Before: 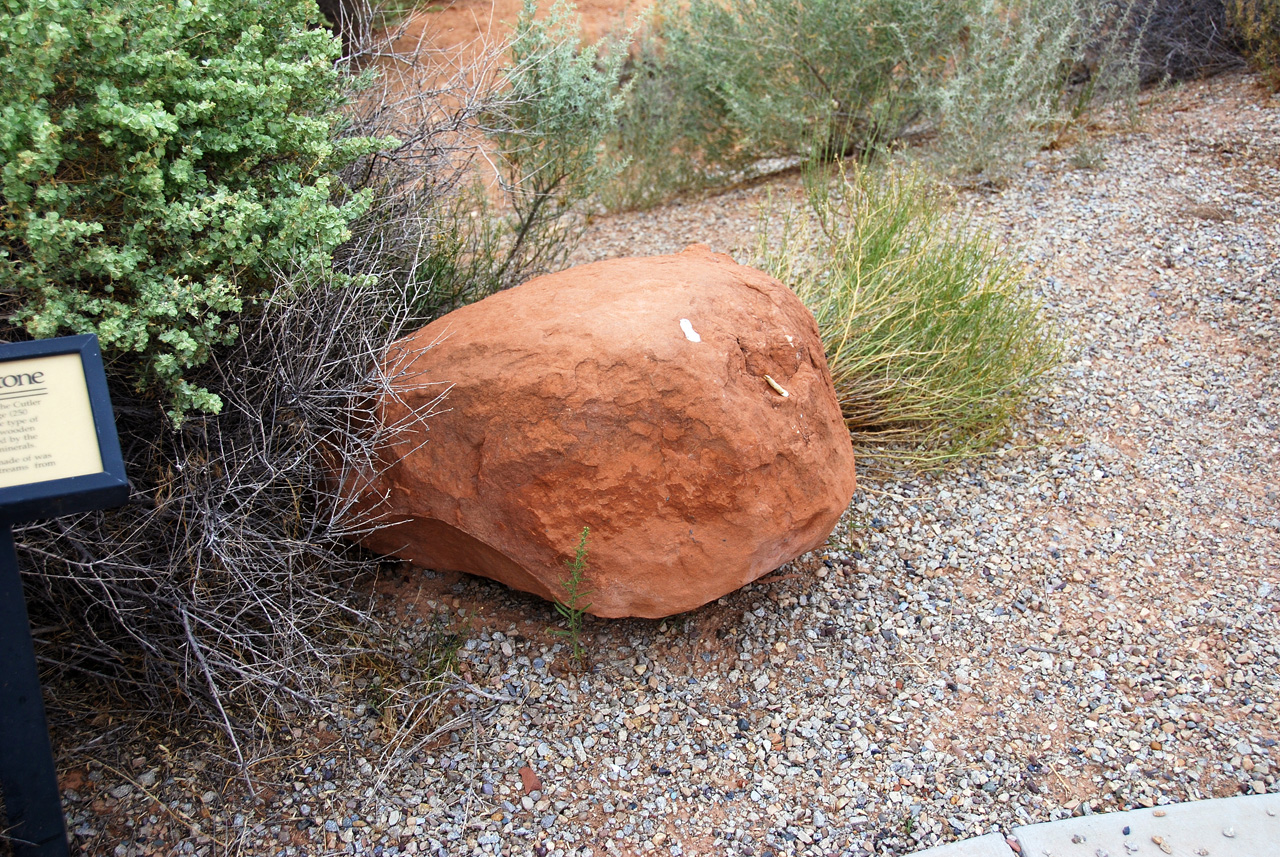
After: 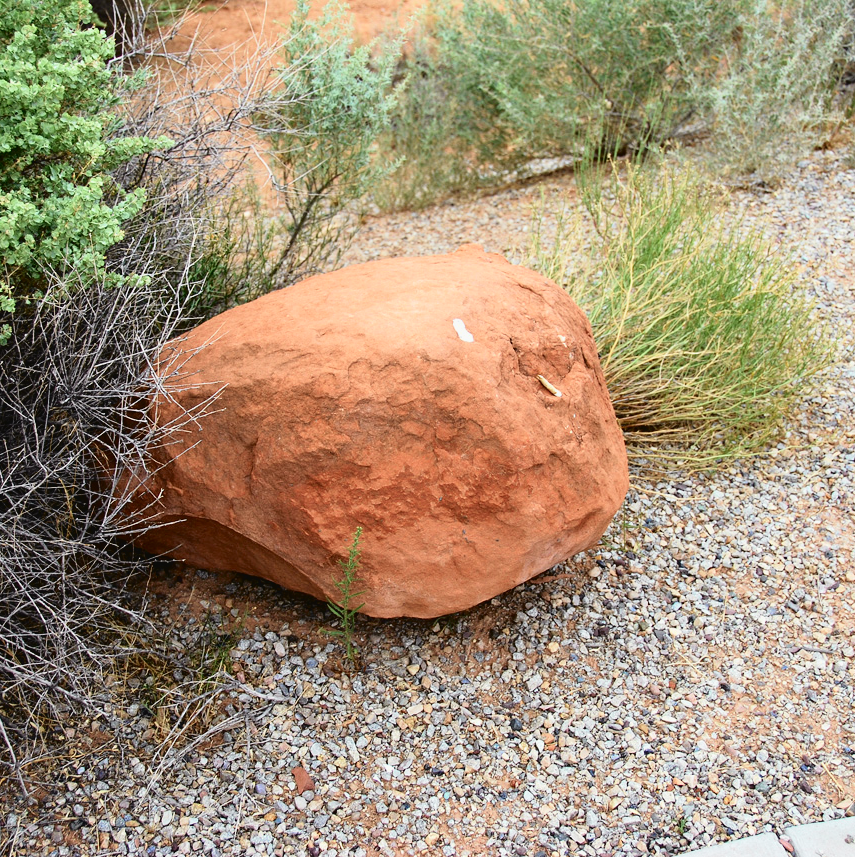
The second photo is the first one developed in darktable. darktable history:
crop and rotate: left 17.739%, right 15.421%
tone curve: curves: ch0 [(0.003, 0.029) (0.037, 0.036) (0.149, 0.117) (0.297, 0.318) (0.422, 0.474) (0.531, 0.6) (0.743, 0.809) (0.877, 0.901) (1, 0.98)]; ch1 [(0, 0) (0.305, 0.325) (0.453, 0.437) (0.482, 0.479) (0.501, 0.5) (0.506, 0.503) (0.567, 0.572) (0.605, 0.608) (0.668, 0.69) (1, 1)]; ch2 [(0, 0) (0.313, 0.306) (0.4, 0.399) (0.45, 0.48) (0.499, 0.502) (0.512, 0.523) (0.57, 0.595) (0.653, 0.662) (1, 1)], color space Lab, independent channels, preserve colors none
